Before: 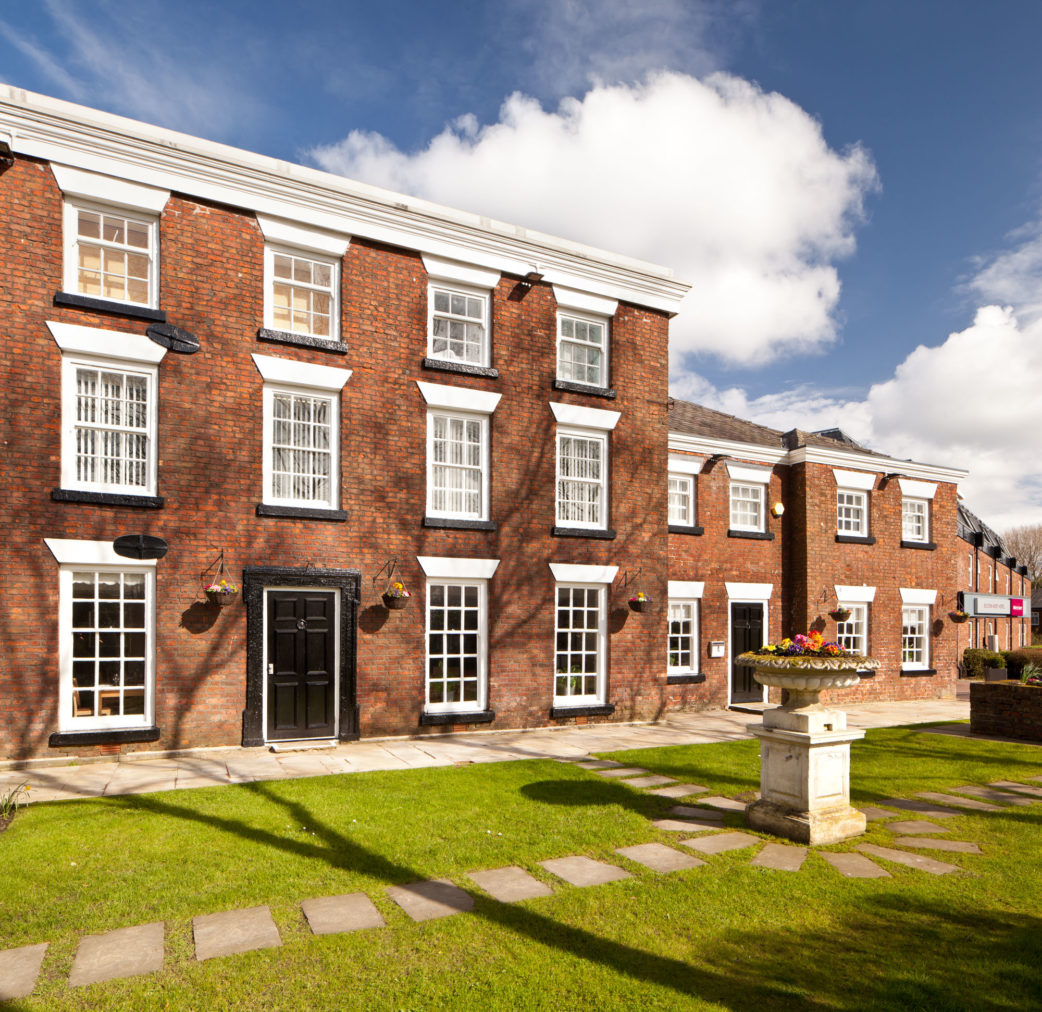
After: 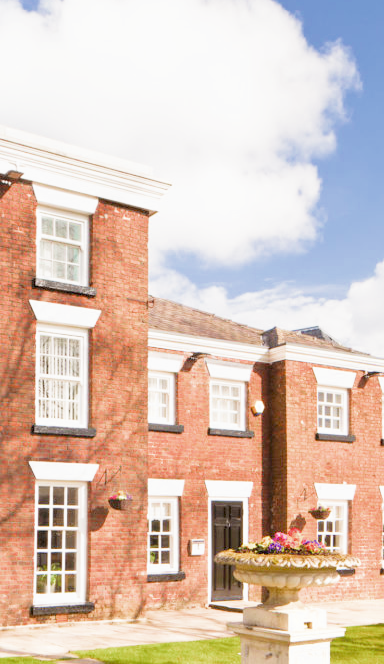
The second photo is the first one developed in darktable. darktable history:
crop and rotate: left 49.936%, top 10.094%, right 13.136%, bottom 24.256%
filmic rgb: middle gray luminance 4.29%, black relative exposure -13 EV, white relative exposure 5 EV, threshold 6 EV, target black luminance 0%, hardness 5.19, latitude 59.69%, contrast 0.767, highlights saturation mix 5%, shadows ↔ highlights balance 25.95%, add noise in highlights 0, color science v3 (2019), use custom middle-gray values true, iterations of high-quality reconstruction 0, contrast in highlights soft, enable highlight reconstruction true
